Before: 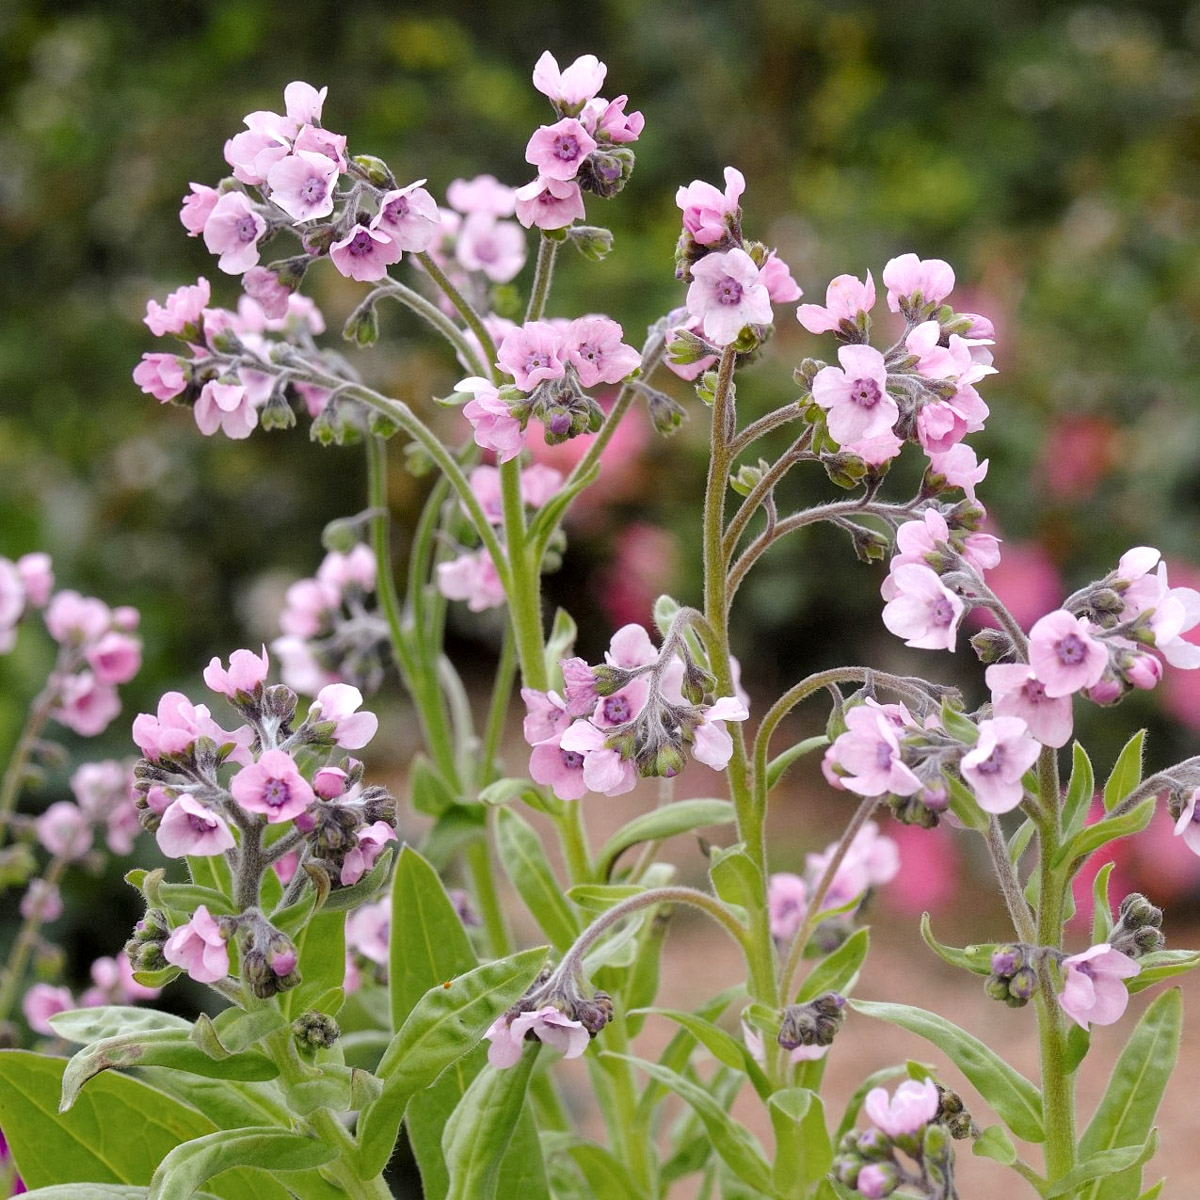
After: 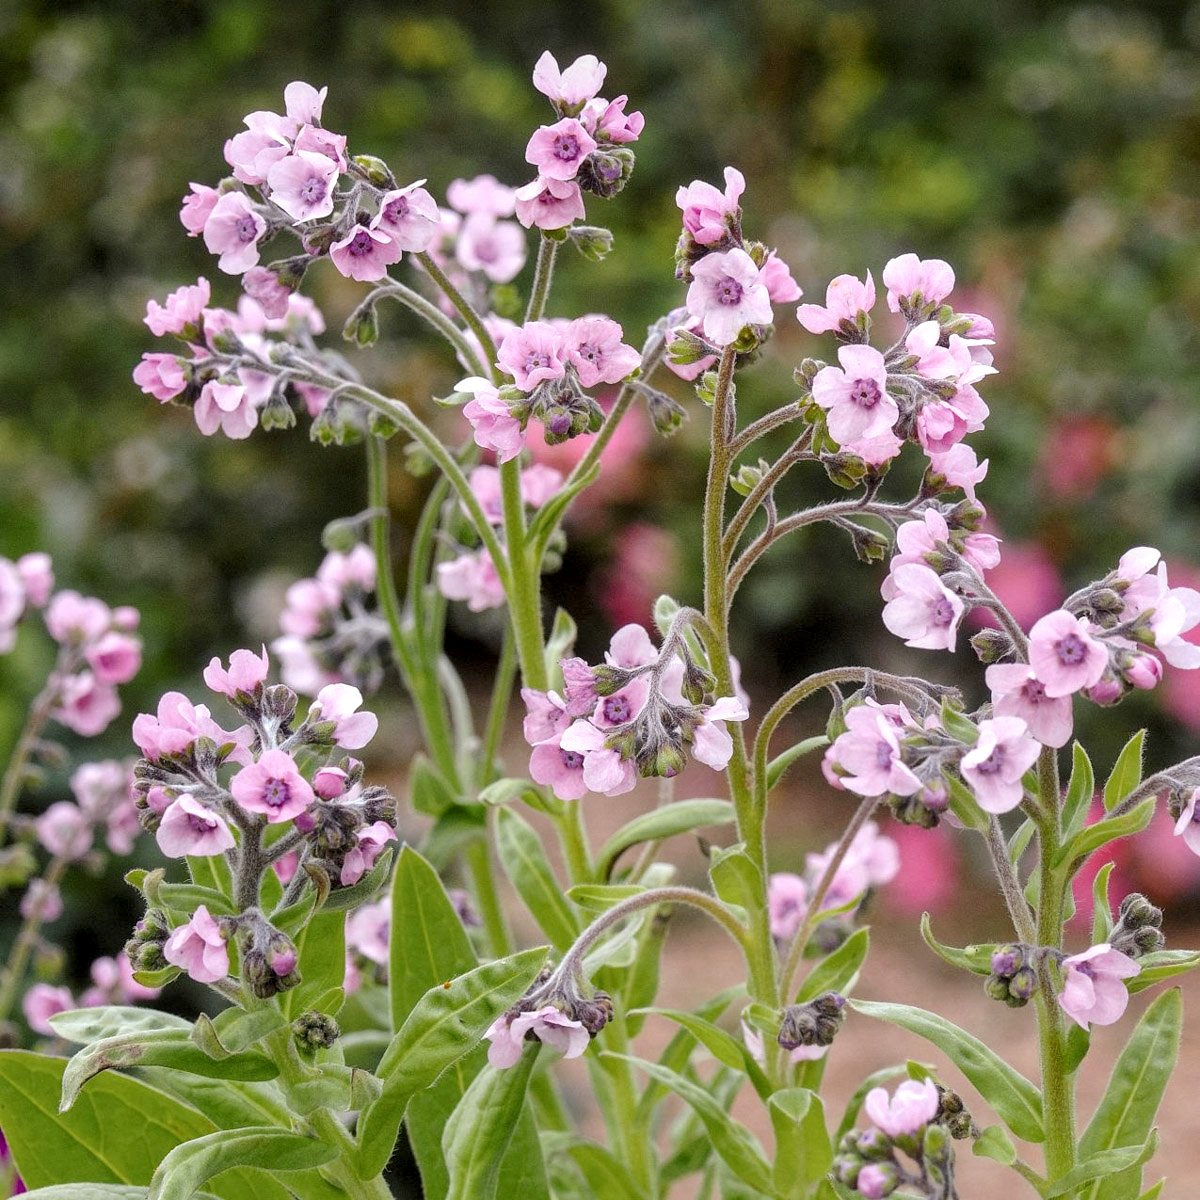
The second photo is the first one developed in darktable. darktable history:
local contrast: on, module defaults
color zones: curves: ch0 [(0.25, 0.5) (0.423, 0.5) (0.443, 0.5) (0.521, 0.756) (0.568, 0.5) (0.576, 0.5) (0.75, 0.5)]; ch1 [(0.25, 0.5) (0.423, 0.5) (0.443, 0.5) (0.539, 0.873) (0.624, 0.565) (0.631, 0.5) (0.75, 0.5)], mix -121.04%
